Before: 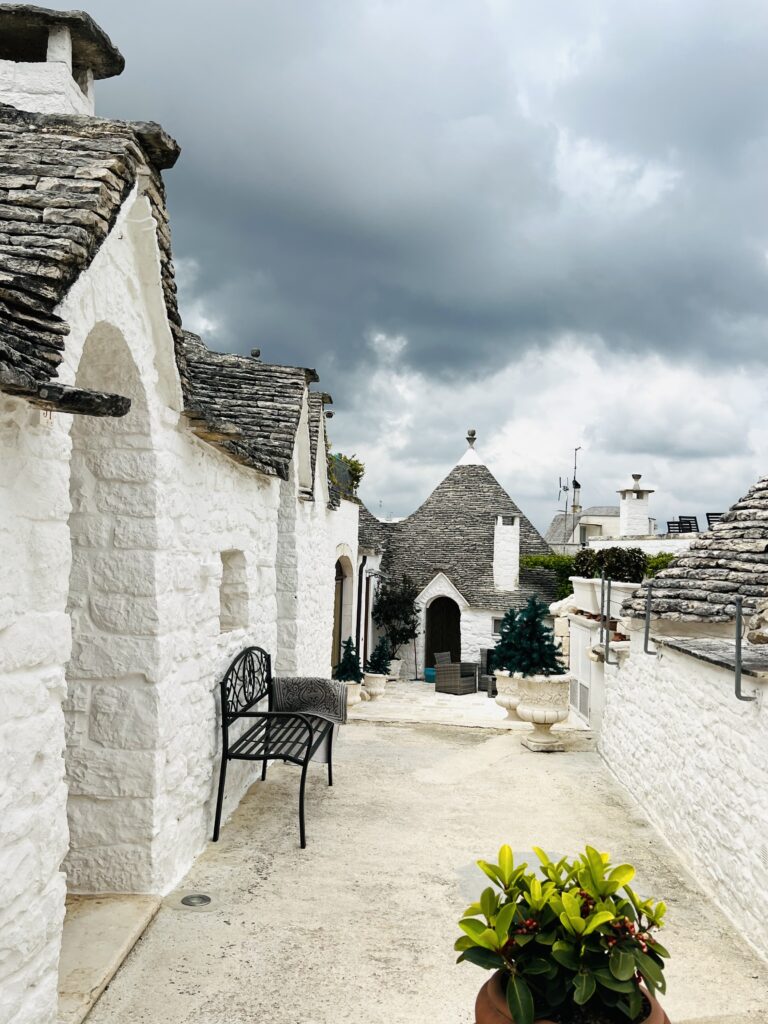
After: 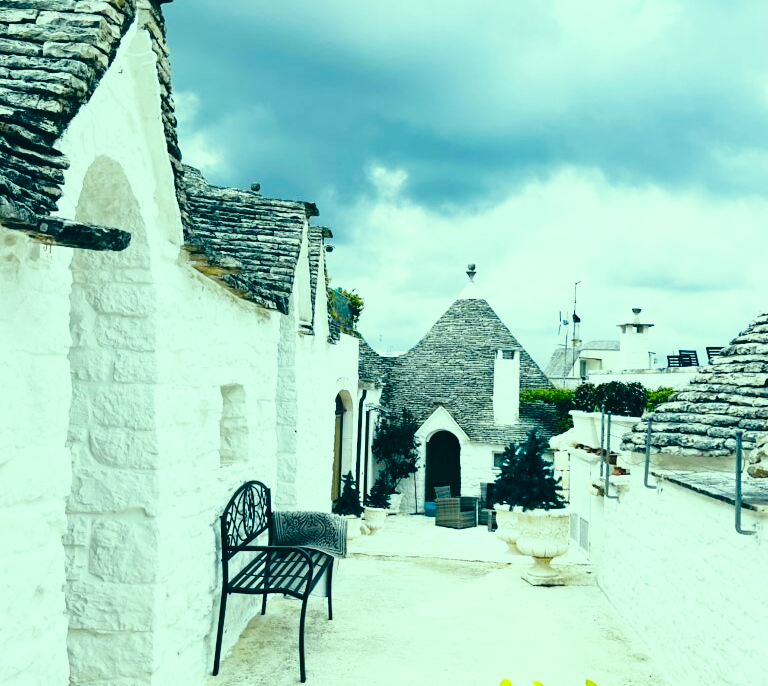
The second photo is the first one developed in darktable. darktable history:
crop: top 16.241%, bottom 16.741%
color calibration: gray › normalize channels true, illuminant as shot in camera, x 0.358, y 0.373, temperature 4628.91 K, gamut compression 0.022
base curve: curves: ch0 [(0, 0) (0.028, 0.03) (0.121, 0.232) (0.46, 0.748) (0.859, 0.968) (1, 1)], preserve colors none
color correction: highlights a* -19.57, highlights b* 9.8, shadows a* -21.11, shadows b* -11.2
